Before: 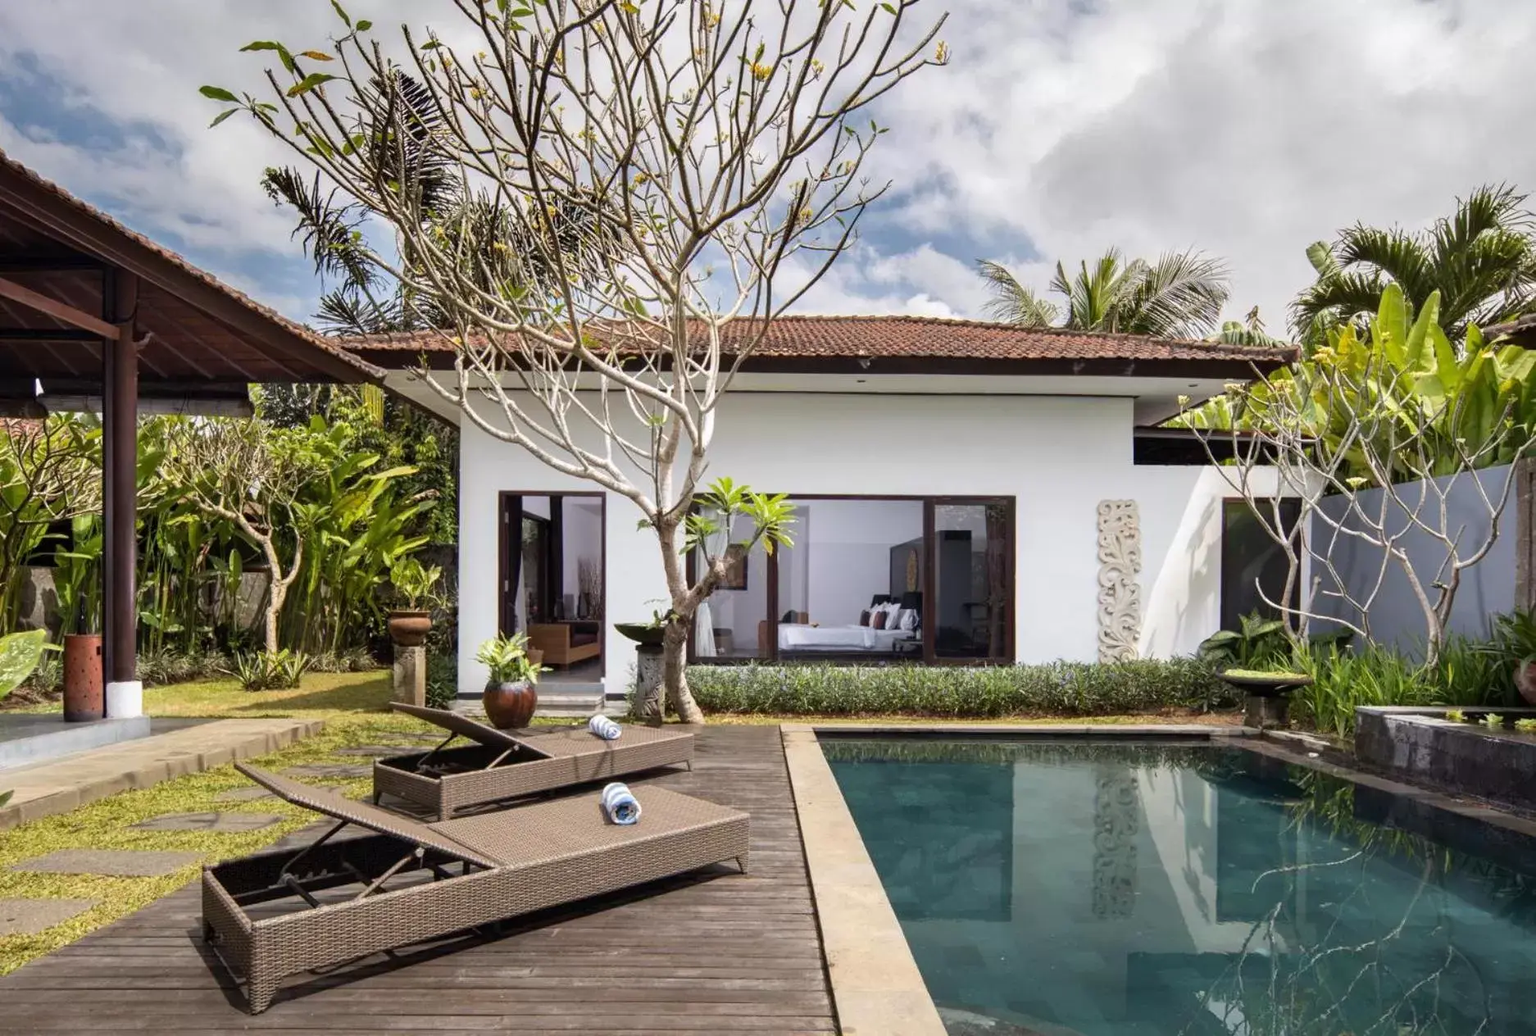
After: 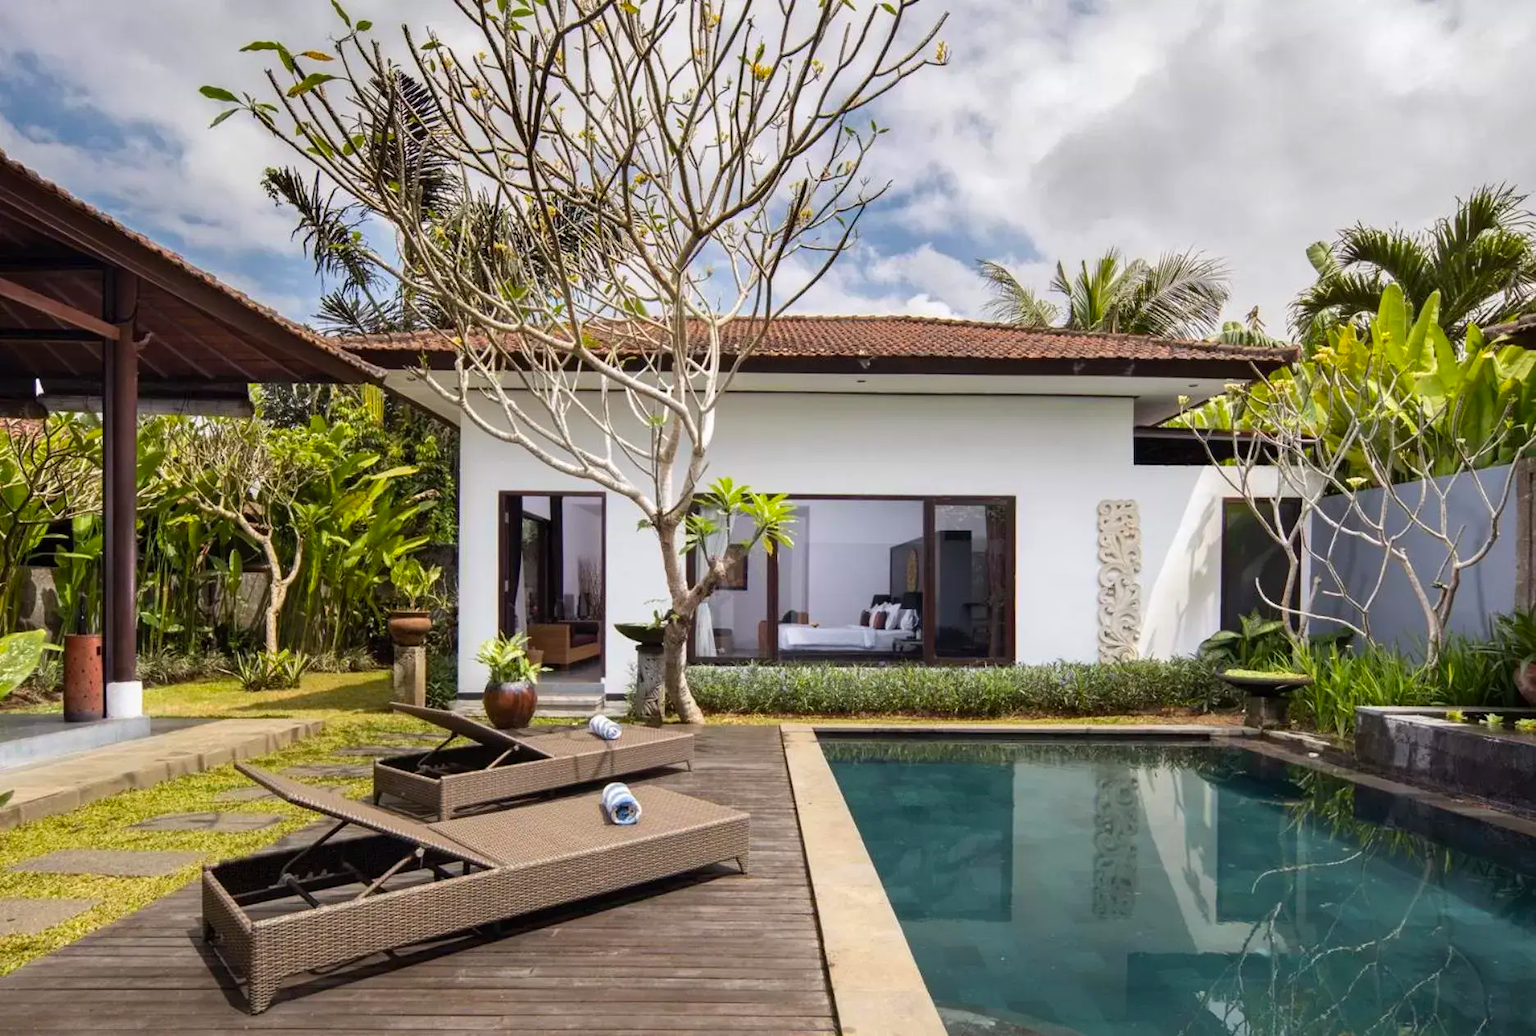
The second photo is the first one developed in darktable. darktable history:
color balance rgb: linear chroma grading › global chroma 9.038%, perceptual saturation grading › global saturation 0.658%, global vibrance 20%
